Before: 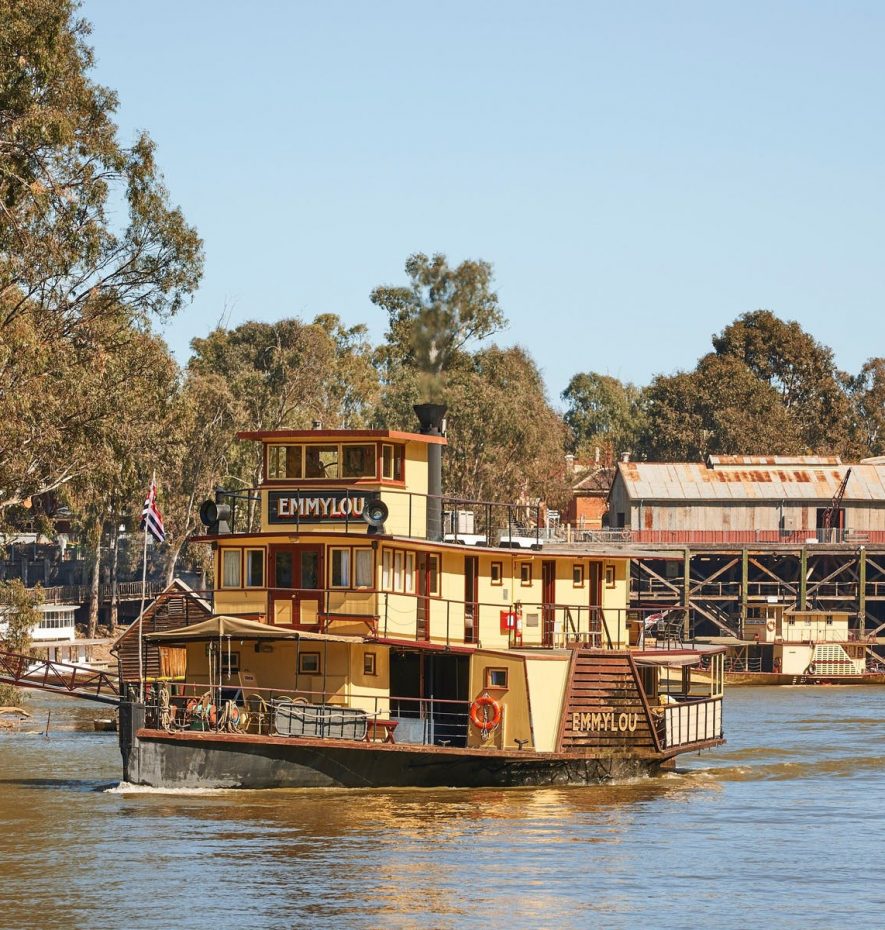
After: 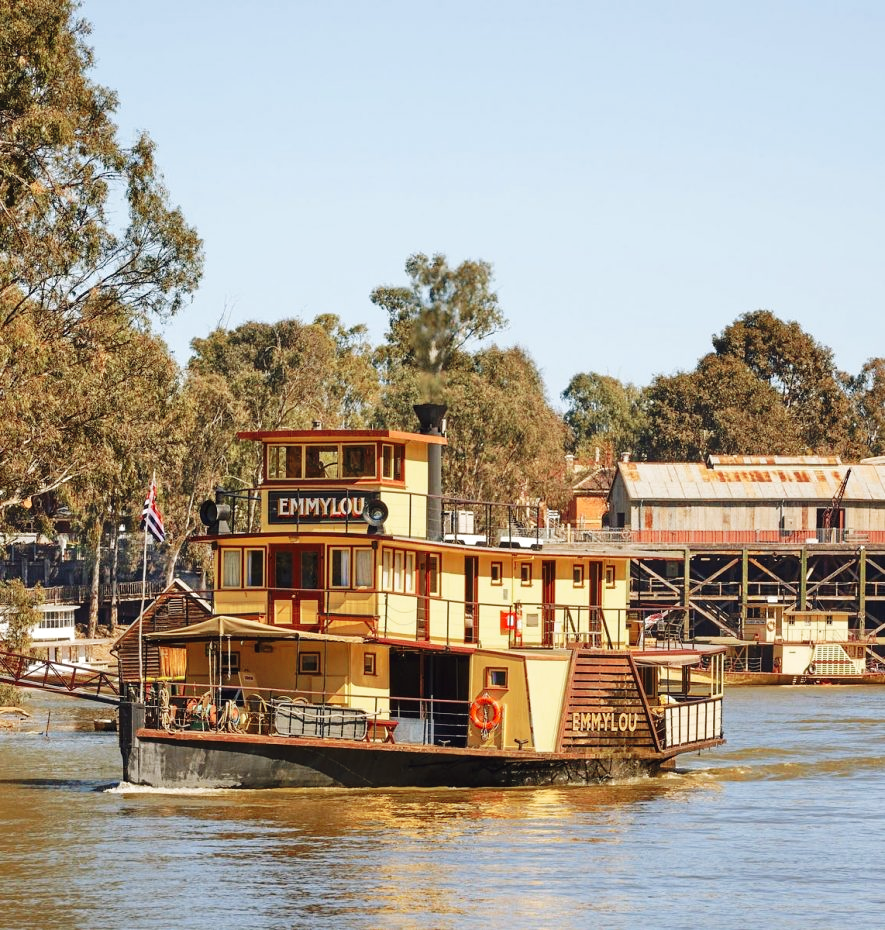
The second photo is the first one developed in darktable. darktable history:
tone curve: curves: ch0 [(0, 0) (0.003, 0.031) (0.011, 0.031) (0.025, 0.03) (0.044, 0.035) (0.069, 0.054) (0.1, 0.081) (0.136, 0.11) (0.177, 0.147) (0.224, 0.209) (0.277, 0.283) (0.335, 0.369) (0.399, 0.44) (0.468, 0.517) (0.543, 0.601) (0.623, 0.684) (0.709, 0.766) (0.801, 0.846) (0.898, 0.927) (1, 1)], preserve colors none
color look up table: target L [97.12, 89.91, 87.72, 86.87, 75.77, 66.06, 56.11, 51.89, 52.41, 26.45, 8.791, 200.92, 103.3, 90.29, 84.19, 80.42, 69.53, 66.84, 65.32, 57.84, 53.74, 49.37, 49.27, 46.06, 39.72, 30.68, 34.65, 13.24, 87.19, 80.05, 71.44, 54.61, 61.44, 58.56, 55.42, 54.68, 50.4, 44.39, 46.17, 33.73, 32.13, 27.46, 11.3, 1.795, 81.51, 74.28, 64.65, 43.35, 27.45], target a [-37.1, -27.52, -39.42, -39.05, -70.99, -54.07, -52.82, -26.44, -33.8, -22.52, -13.1, 0, 0, 5.441, 0.518, 5.064, 34.75, 49.22, 41.77, 2.374, 73.26, 44.96, 72.55, 49.3, 12.77, 8.204, 51.38, 31.77, 15, 27.59, 51.95, 86.05, 35.65, 82.68, 19.33, 56.79, 79.87, 16.58, 70.93, 55.88, 49.17, 38.14, 35.96, 16.21, -19.05, -32.92, -6.414, -26.05, -5.08], target b [89.59, 29.12, 56.85, 8.761, 49.67, 28.26, 44.4, 40, 11.7, 22.04, 7.554, -0.001, -0.002, 21.62, 56.52, 82.2, 42.28, 4.703, 67.34, 25.04, 20.99, 13.22, 46.09, 48.53, 38.36, 3.446, 33, 22.55, -1.988, -35.07, -37.08, -35.67, -50.57, -59.96, -1.916, -26.49, -45.53, -68.76, 8.604, -60.13, -19.06, -11.93, -50.82, -32.44, -1.745, -26.46, -43.51, -7.838, -22.81], num patches 49
